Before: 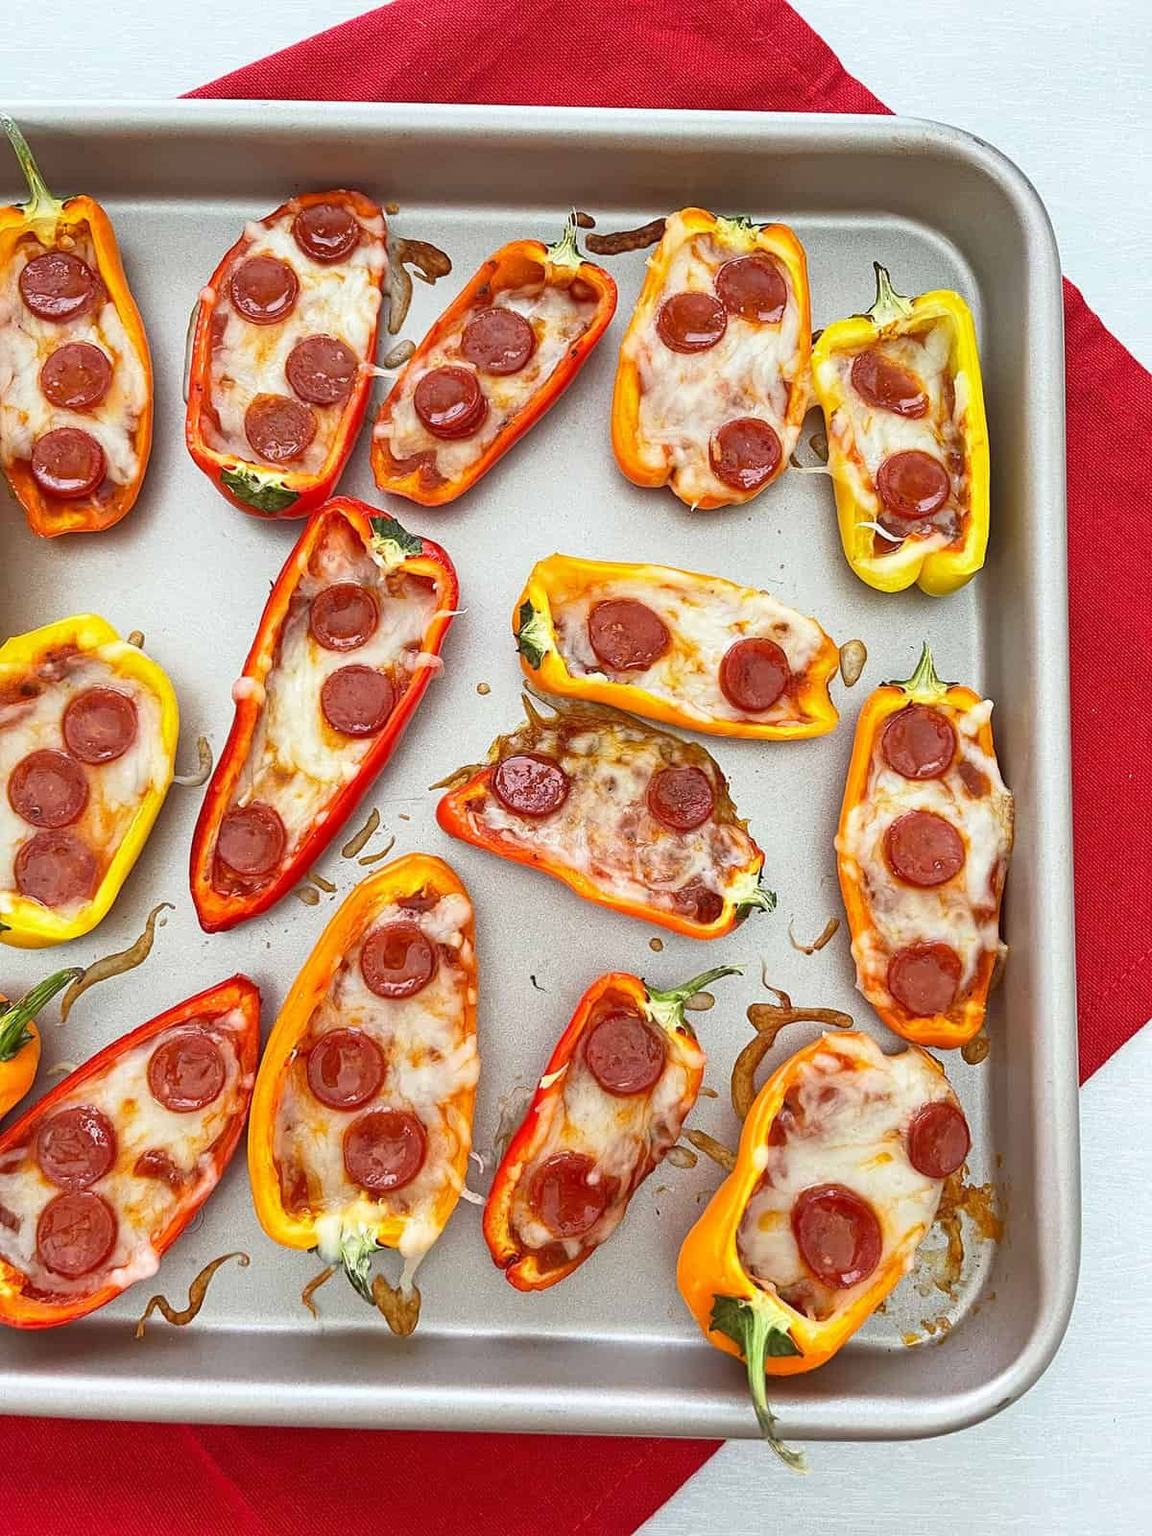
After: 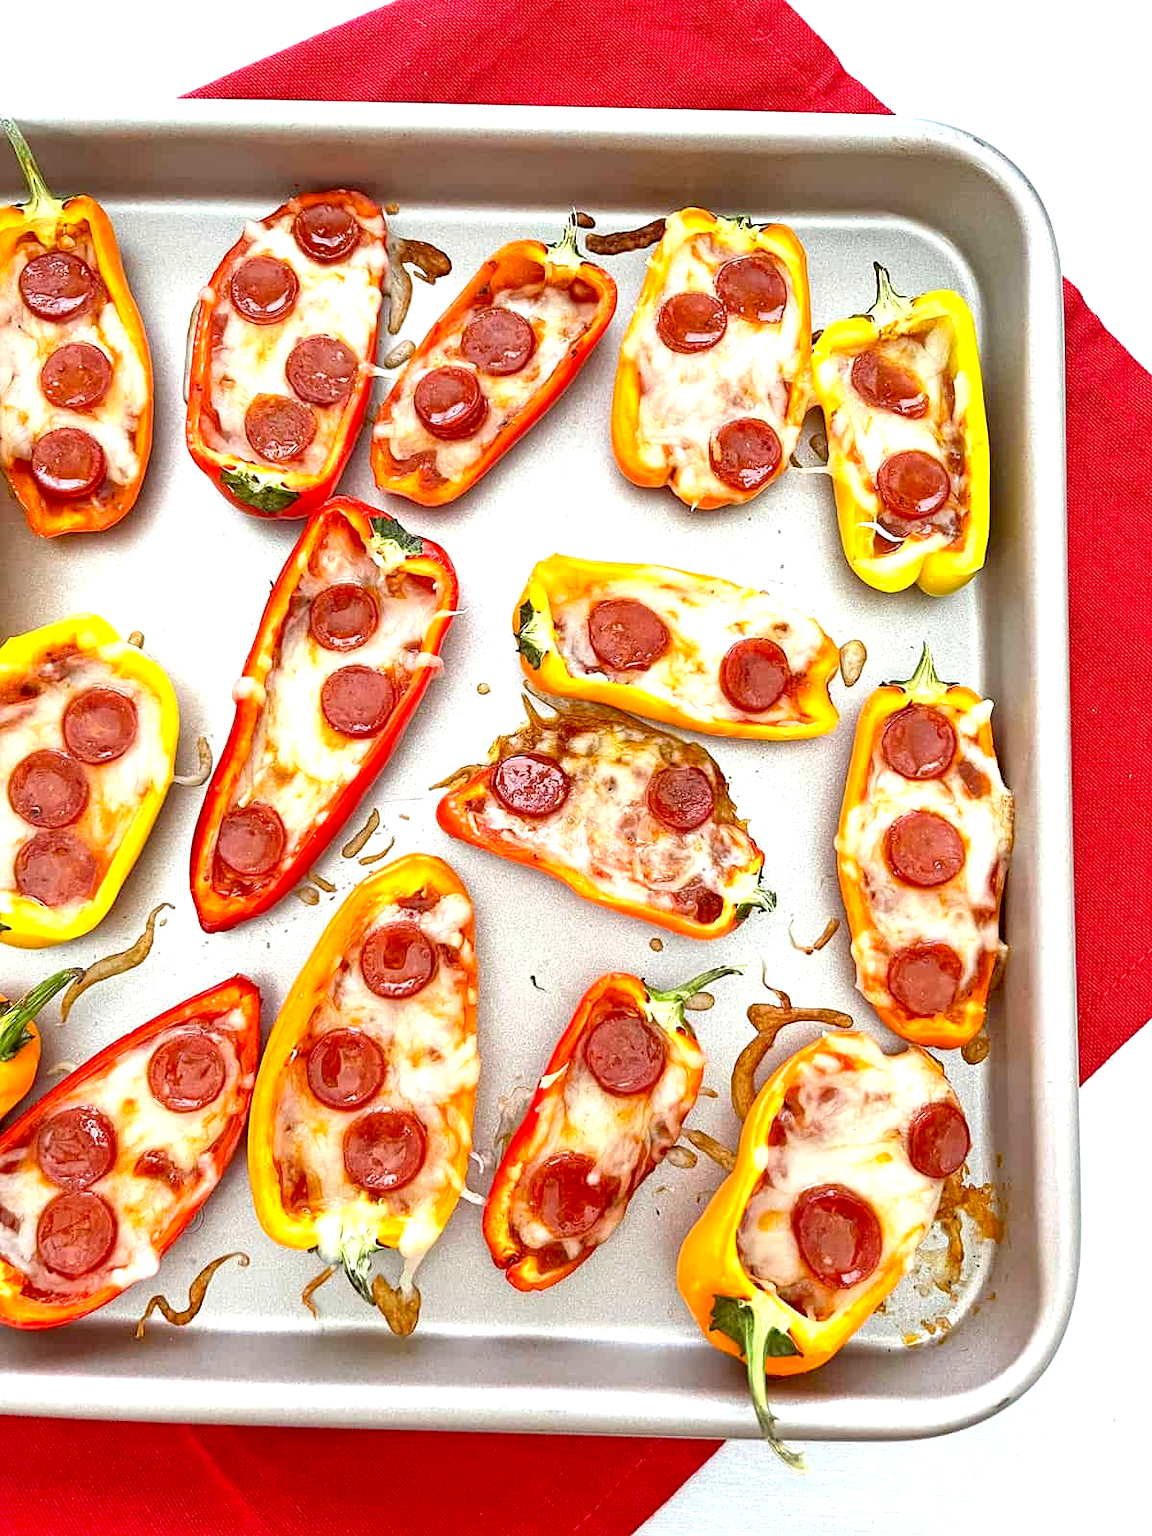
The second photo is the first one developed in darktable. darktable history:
exposure: black level correction 0.012, exposure 0.697 EV, compensate highlight preservation false
